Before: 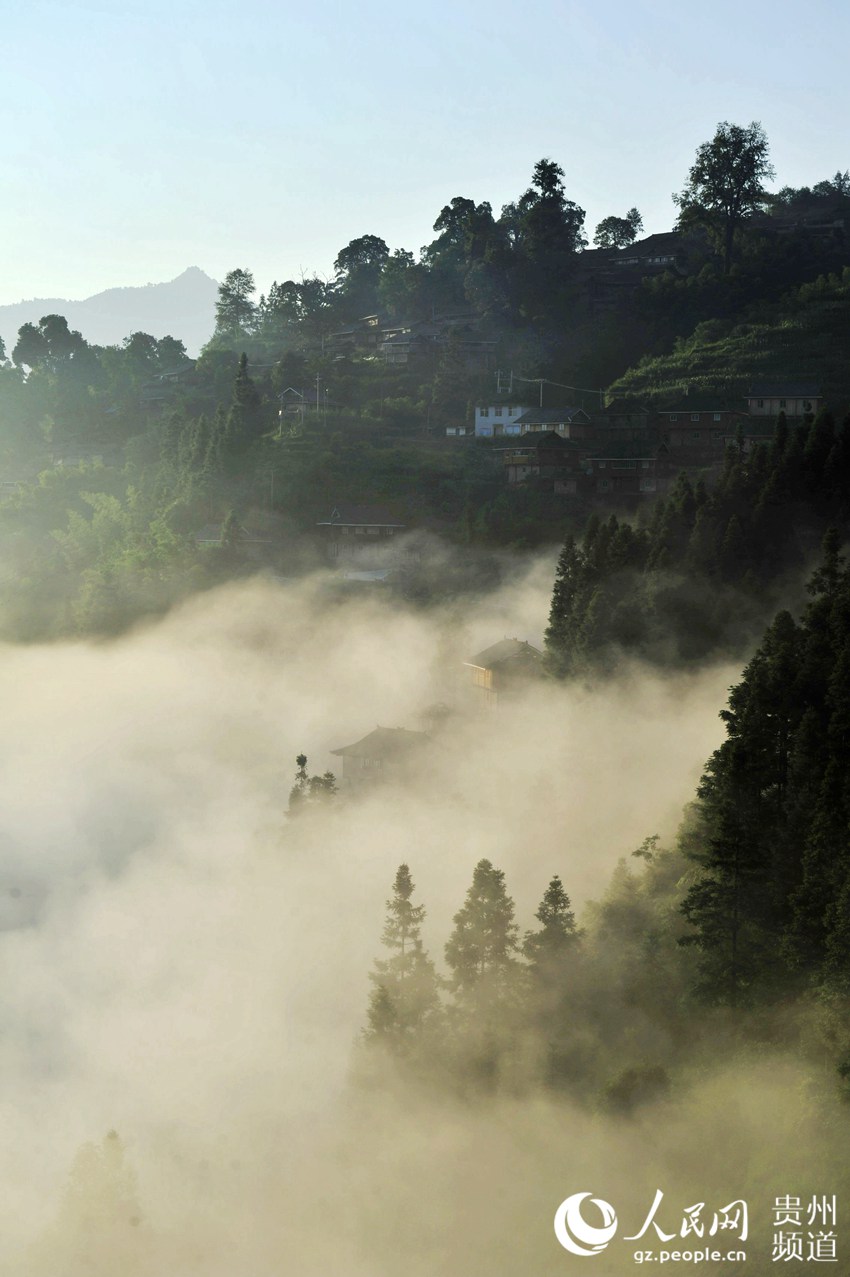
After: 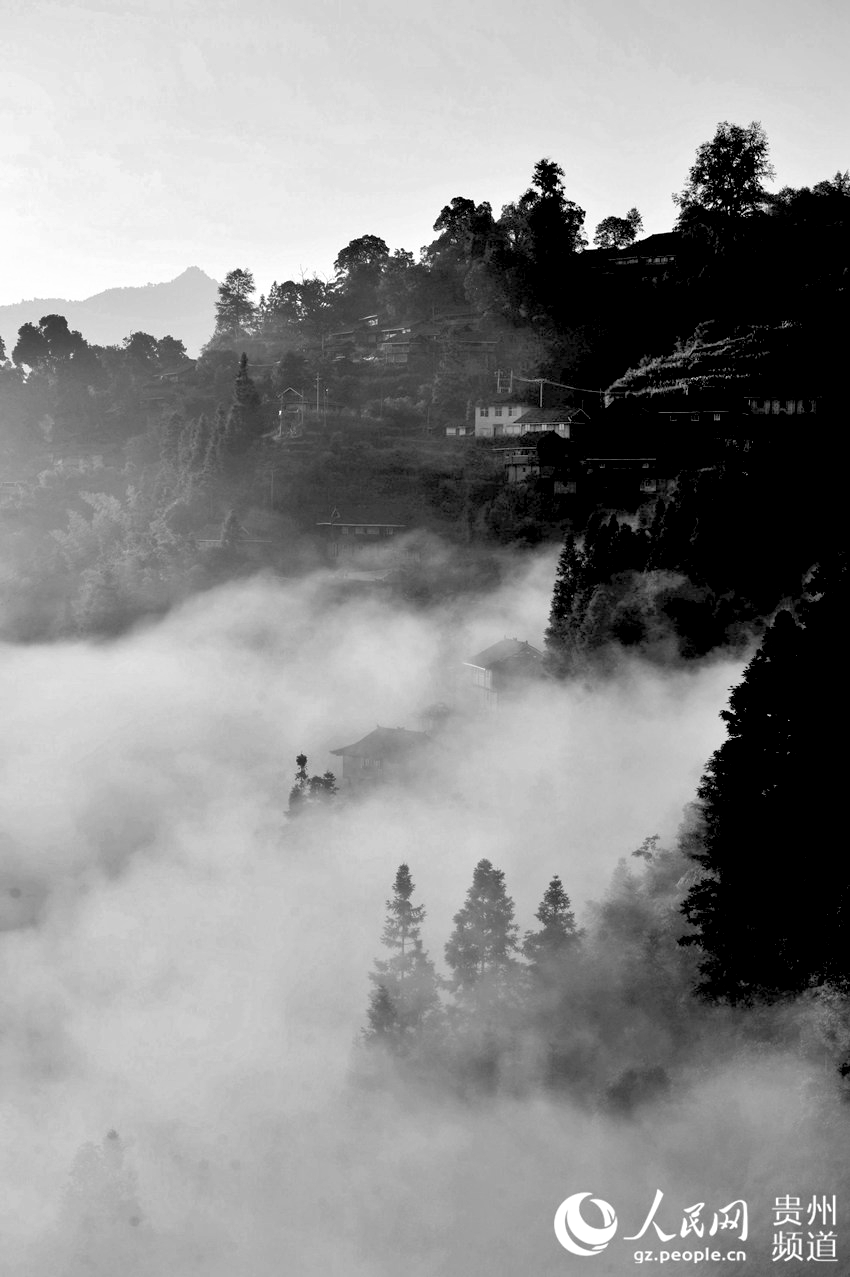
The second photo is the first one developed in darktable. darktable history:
monochrome: a -6.99, b 35.61, size 1.4
rgb levels: levels [[0.029, 0.461, 0.922], [0, 0.5, 1], [0, 0.5, 1]]
shadows and highlights: soften with gaussian
